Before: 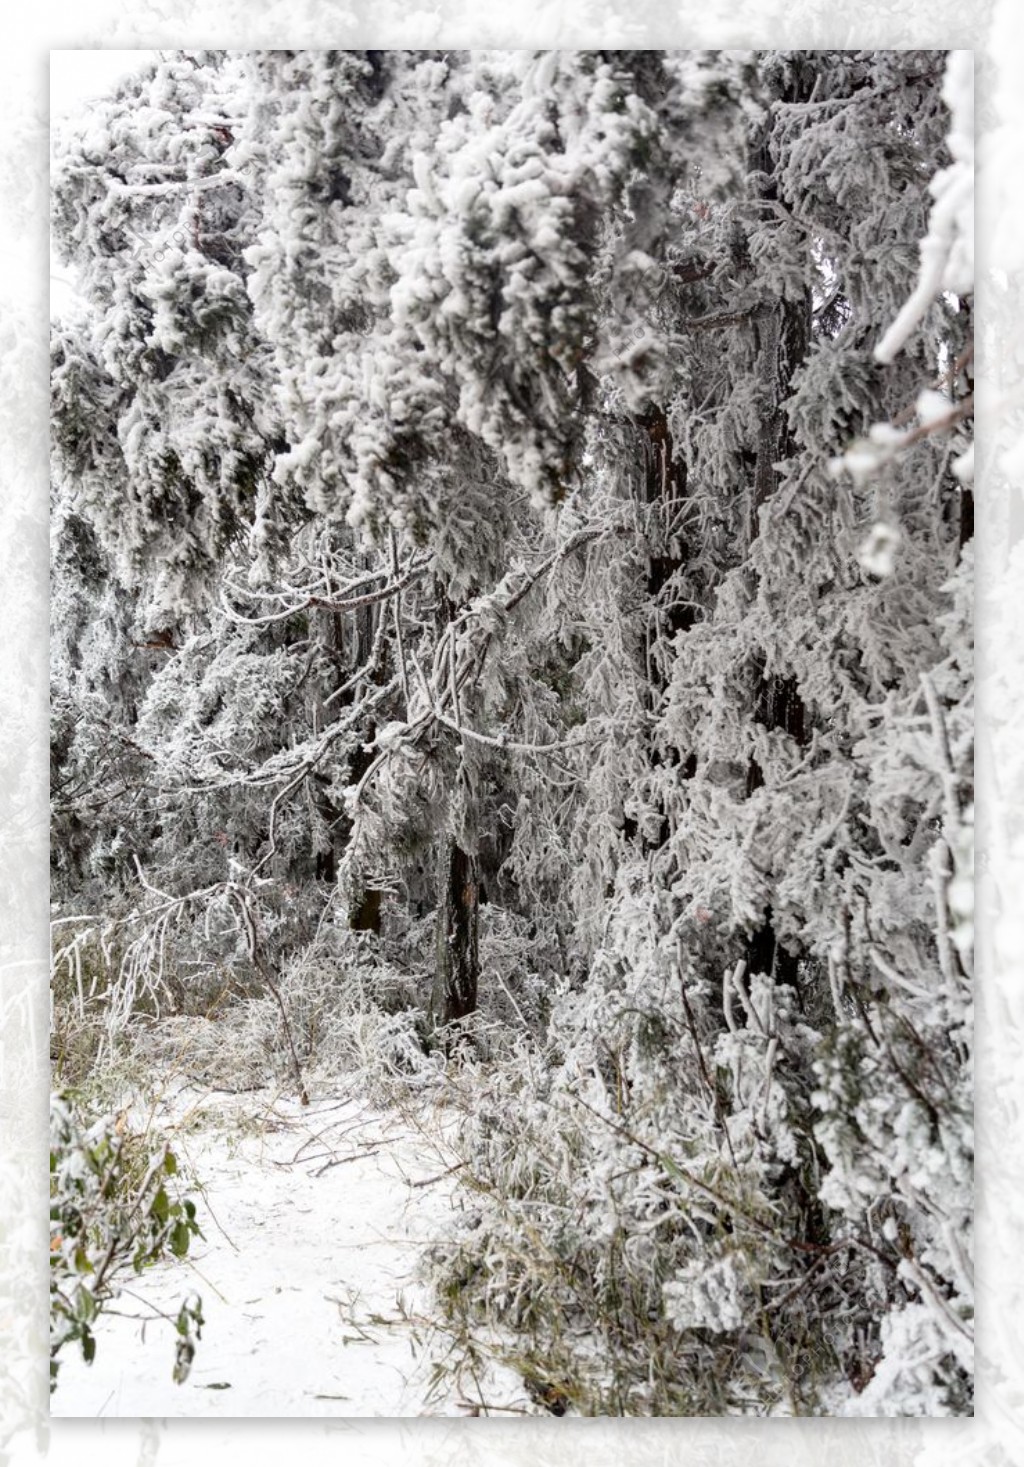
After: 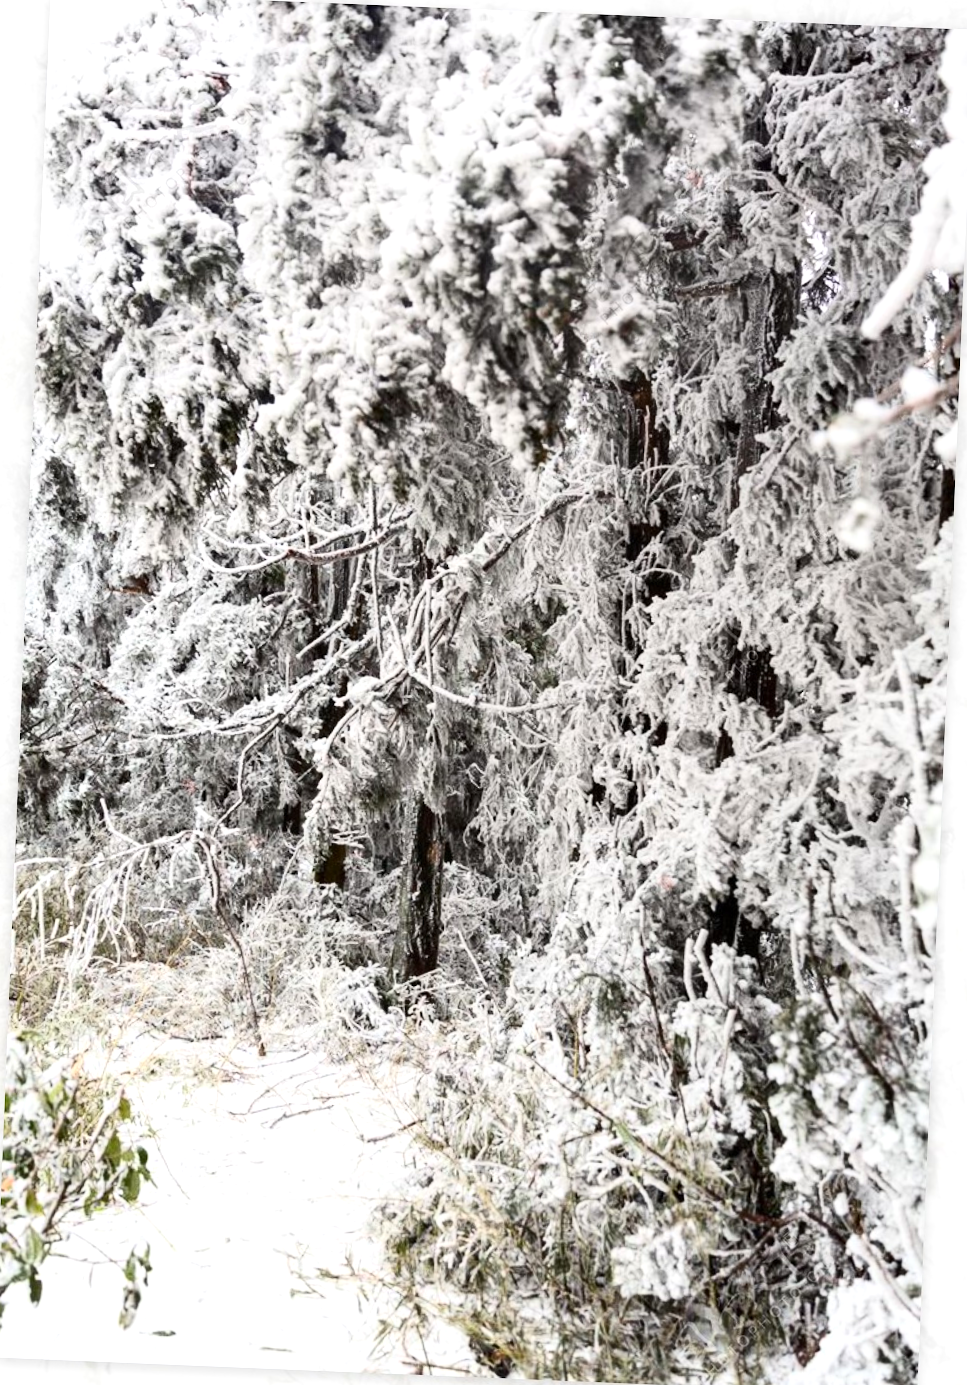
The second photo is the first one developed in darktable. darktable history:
crop and rotate: angle -2.38°
exposure: exposure 0.375 EV, compensate highlight preservation false
contrast brightness saturation: contrast 0.24, brightness 0.09
